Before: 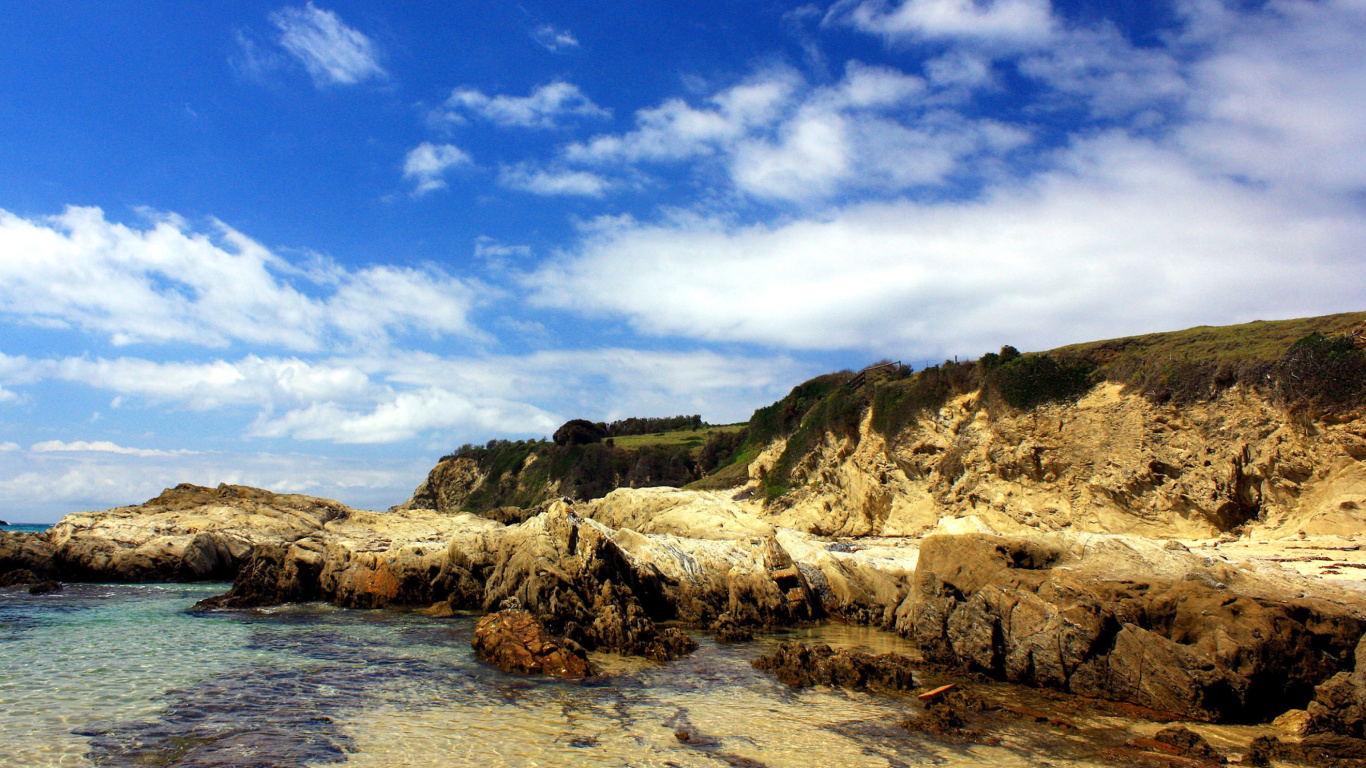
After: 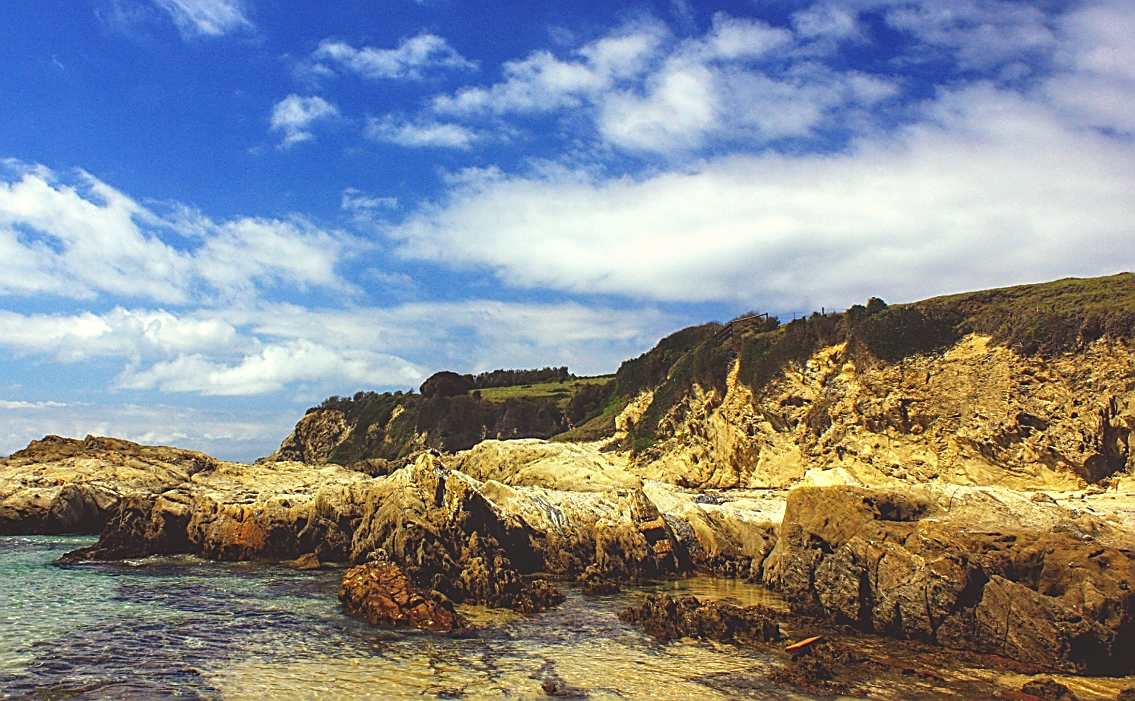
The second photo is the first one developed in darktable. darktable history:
local contrast: on, module defaults
exposure: black level correction -0.026, exposure -0.117 EV, compensate highlight preservation false
crop: left 9.791%, top 6.314%, right 7.081%, bottom 2.372%
sharpen: amount 0.991
color balance rgb: perceptual saturation grading › global saturation 14.679%
color correction: highlights a* -1.07, highlights b* 4.65, shadows a* 3.66
